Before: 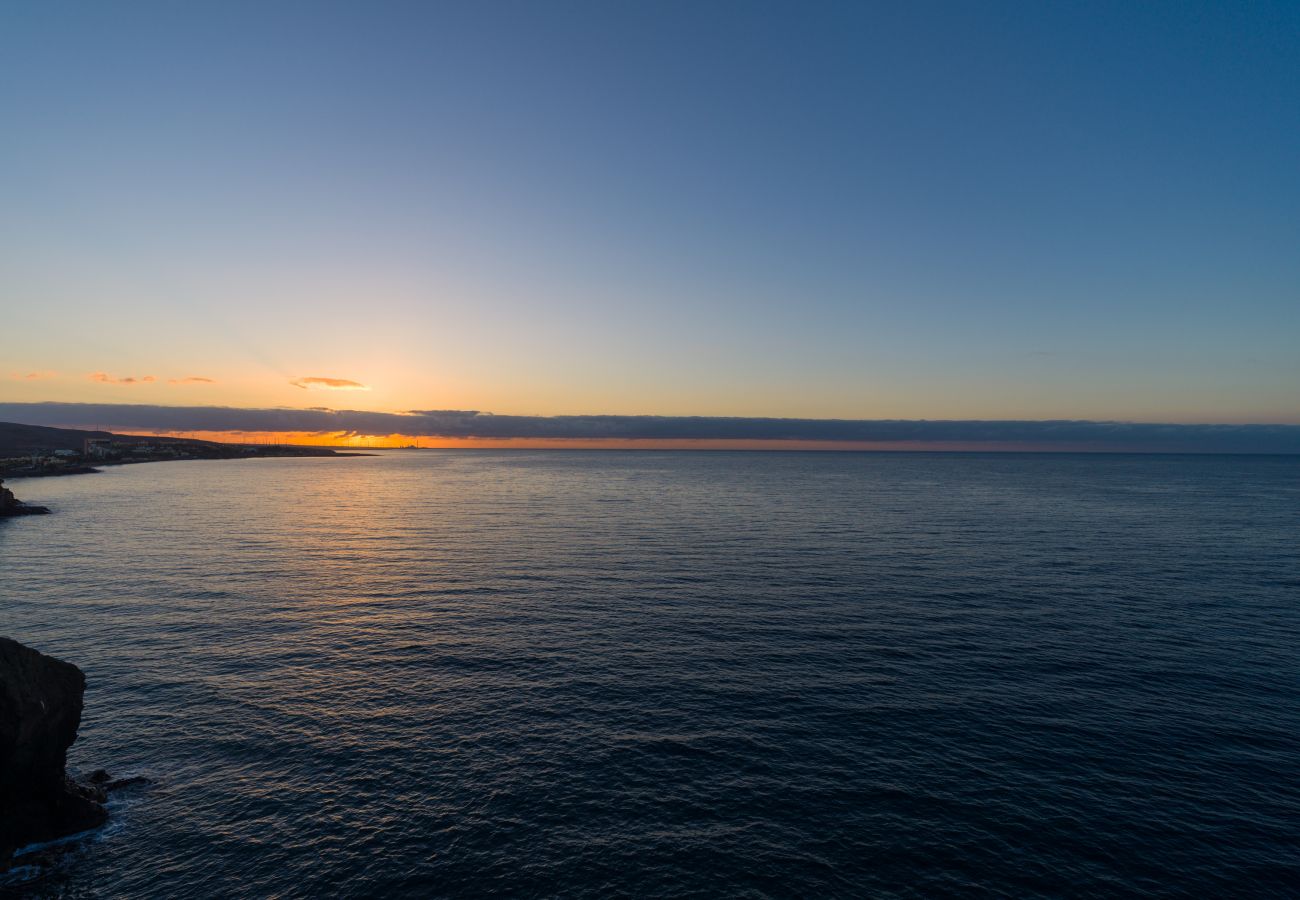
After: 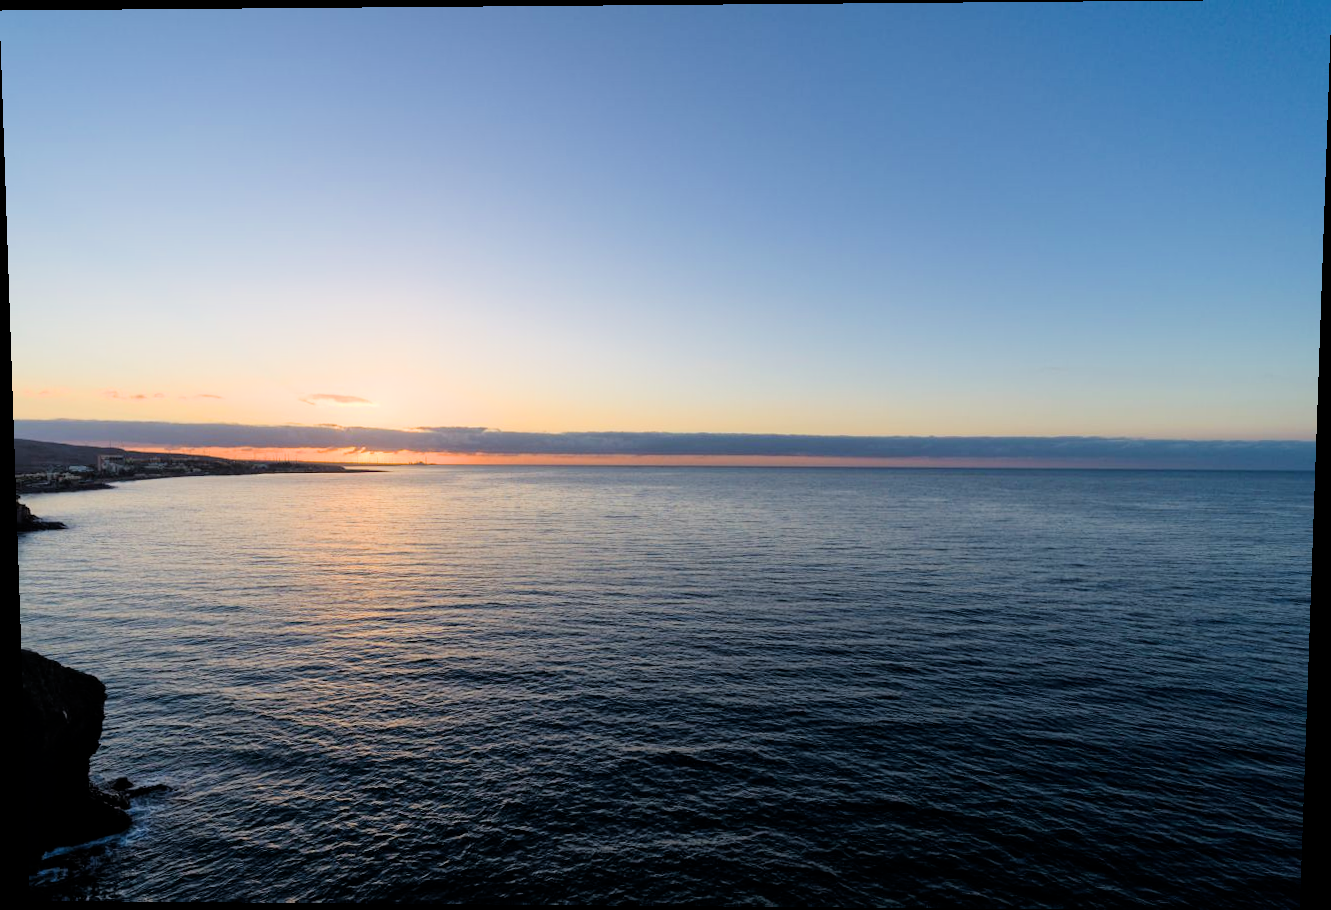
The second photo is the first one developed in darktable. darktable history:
rotate and perspective: lens shift (vertical) 0.048, lens shift (horizontal) -0.024, automatic cropping off
exposure: black level correction 0, exposure 1.2 EV, compensate exposure bias true, compensate highlight preservation false
local contrast: mode bilateral grid, contrast 15, coarseness 36, detail 105%, midtone range 0.2
filmic rgb: black relative exposure -4.88 EV, hardness 2.82
